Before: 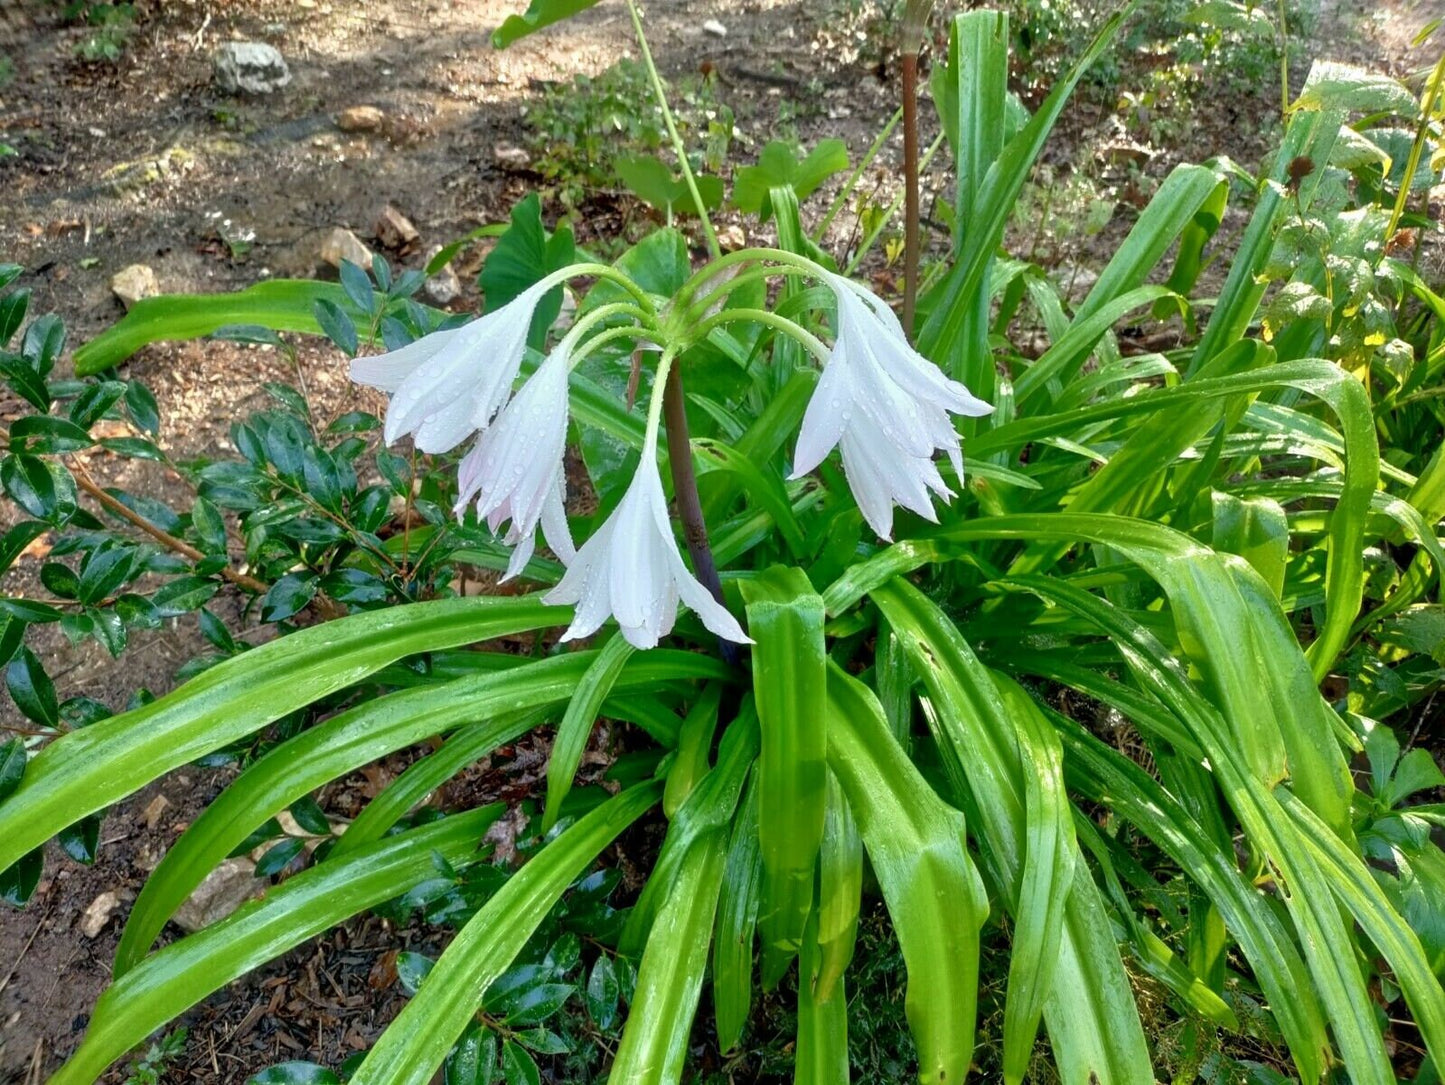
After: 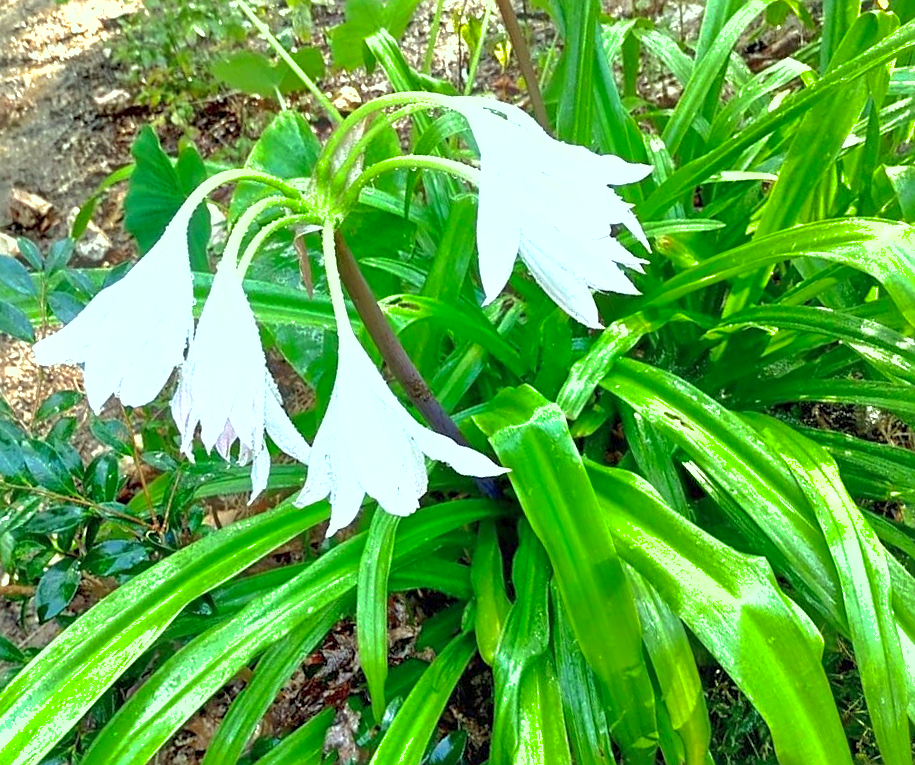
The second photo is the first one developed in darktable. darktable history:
color correction: highlights a* -8.25, highlights b* 3.52
crop and rotate: angle 20.43°, left 6.877%, right 4.291%, bottom 1.122%
sharpen: on, module defaults
exposure: exposure 1 EV, compensate highlight preservation false
shadows and highlights: on, module defaults
tone equalizer: edges refinement/feathering 500, mask exposure compensation -1.57 EV, preserve details no
